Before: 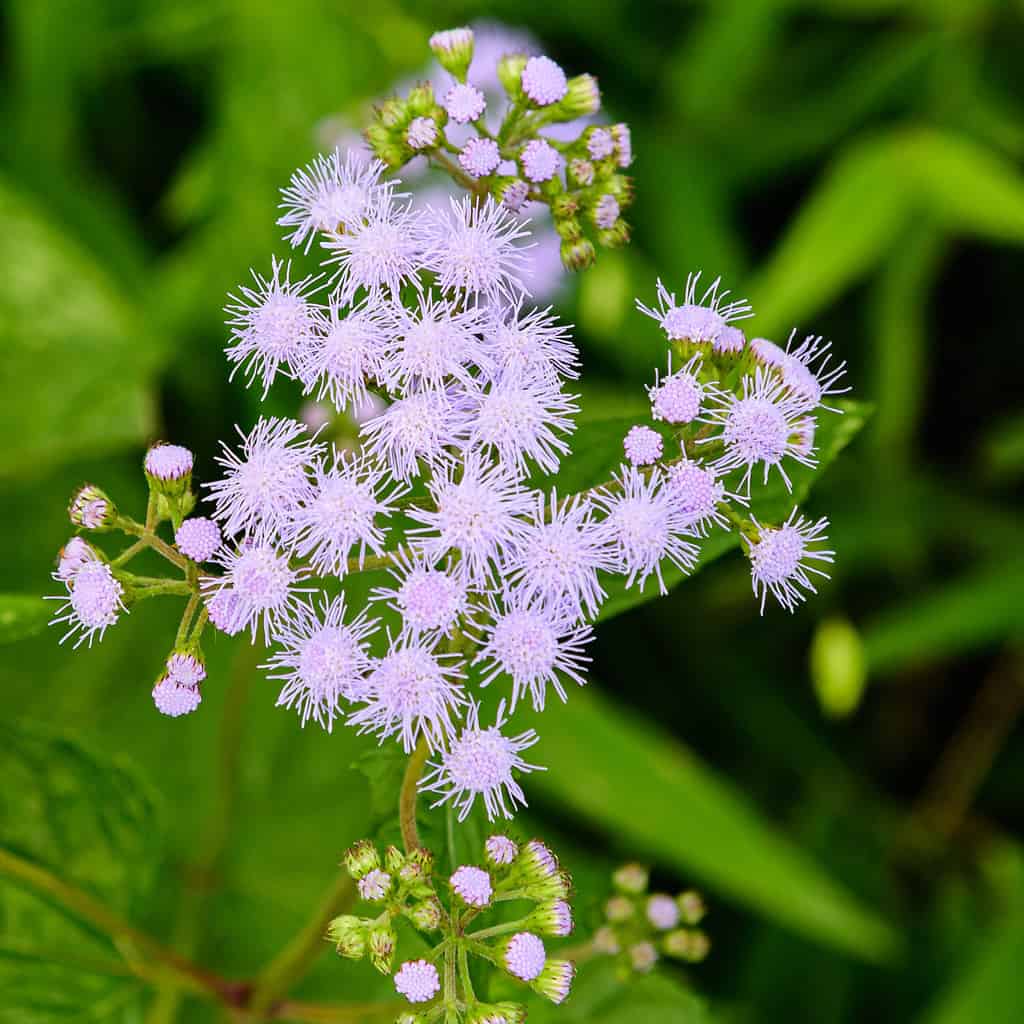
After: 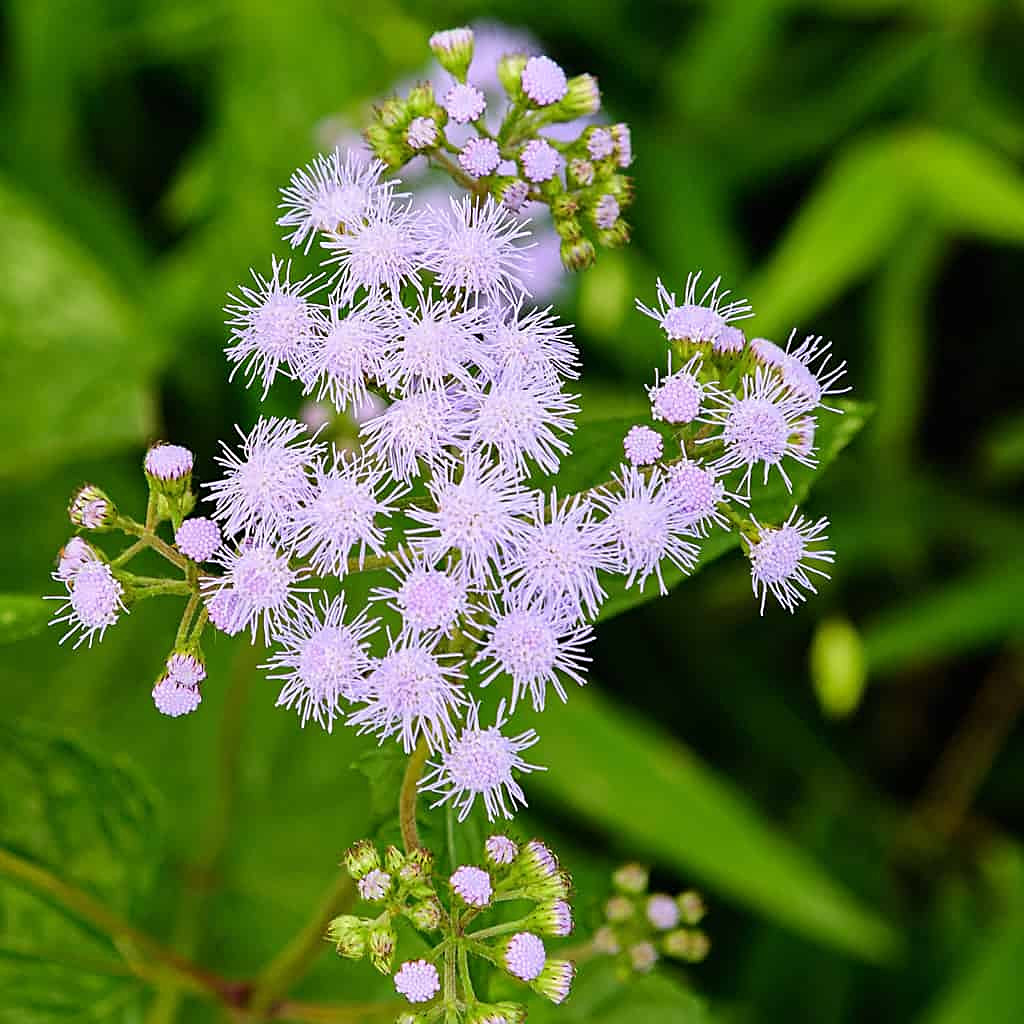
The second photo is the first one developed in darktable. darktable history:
sharpen: amount 0.485
